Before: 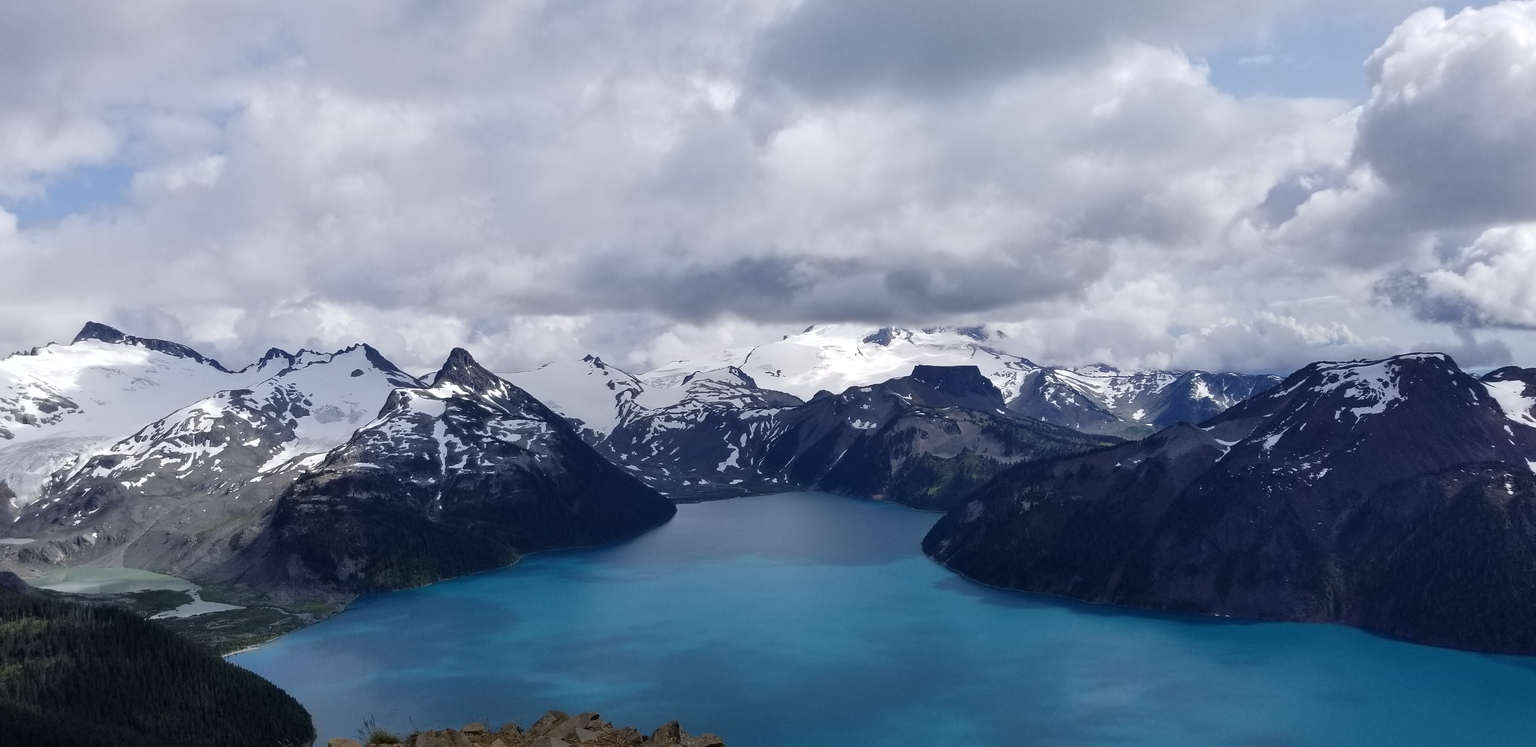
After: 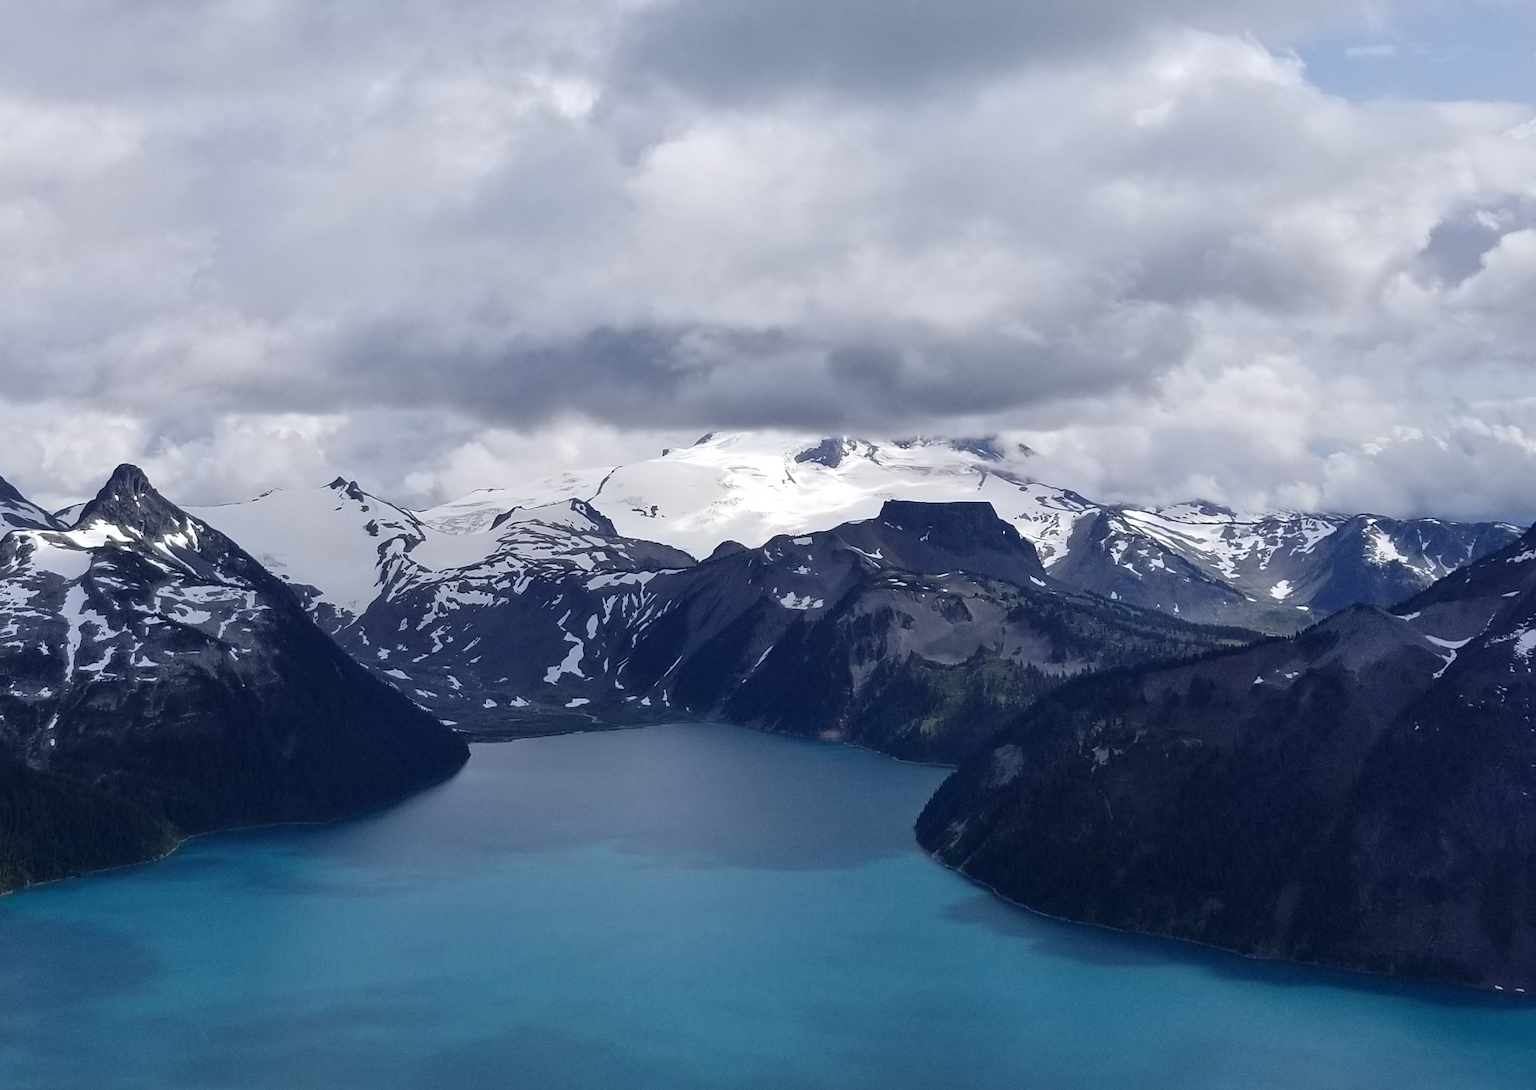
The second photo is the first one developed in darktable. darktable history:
rotate and perspective: rotation 0.72°, lens shift (vertical) -0.352, lens shift (horizontal) -0.051, crop left 0.152, crop right 0.859, crop top 0.019, crop bottom 0.964
crop: left 18.479%, right 12.2%, bottom 13.971%
tone equalizer: on, module defaults
